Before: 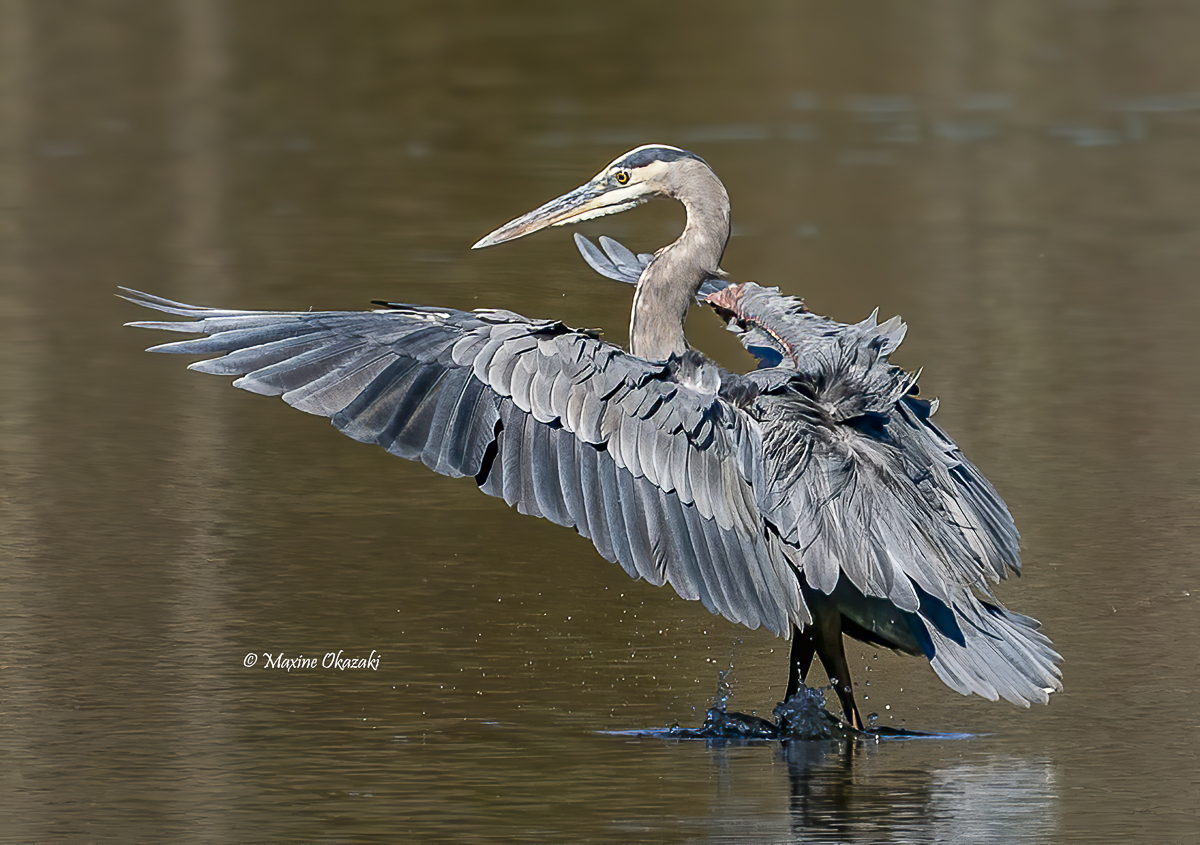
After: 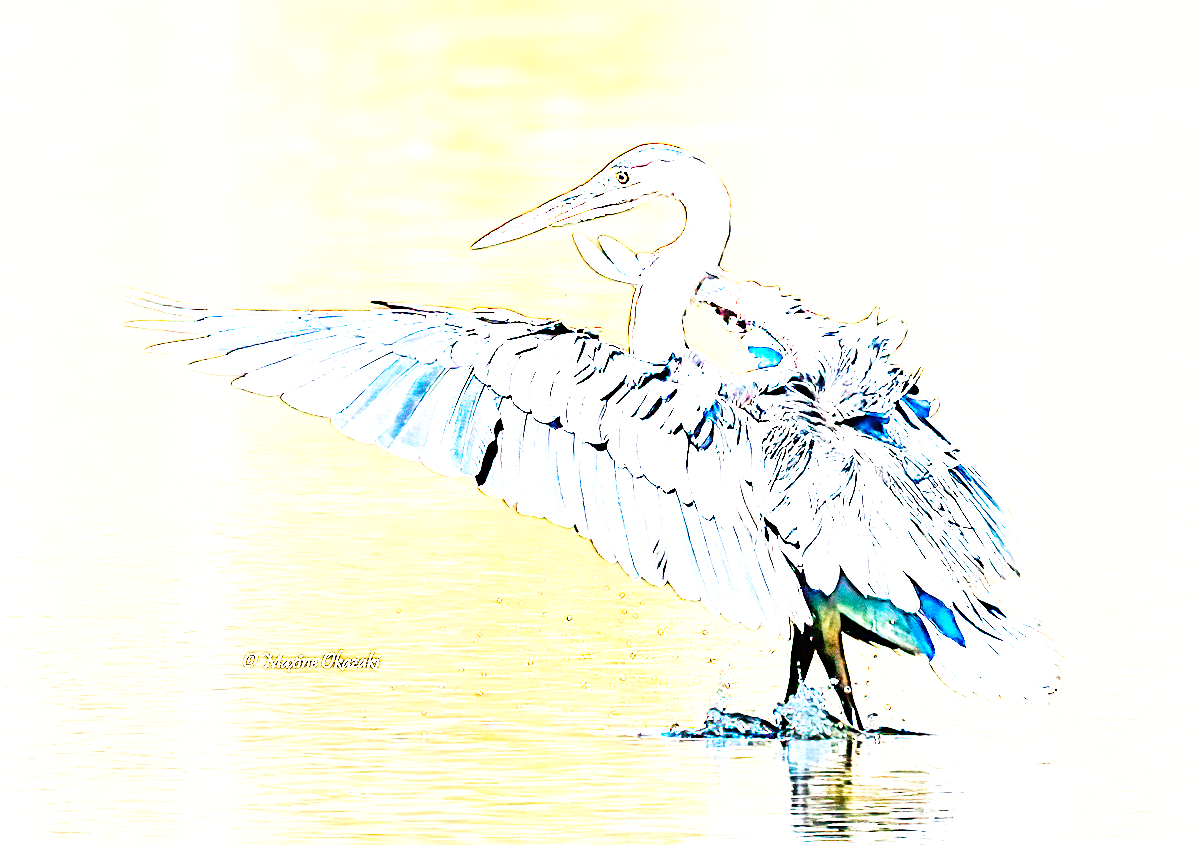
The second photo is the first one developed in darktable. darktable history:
tone curve: curves: ch0 [(0, 0) (0.004, 0.001) (0.133, 0.112) (0.325, 0.362) (0.832, 0.893) (1, 1)], color space Lab, linked channels, preserve colors none
sharpen: radius 2.64, amount 0.659
base curve: curves: ch0 [(0, 0) (0.007, 0.004) (0.027, 0.03) (0.046, 0.07) (0.207, 0.54) (0.442, 0.872) (0.673, 0.972) (1, 1)], preserve colors none
exposure: black level correction 0, exposure 3.937 EV, compensate exposure bias true, compensate highlight preservation false
